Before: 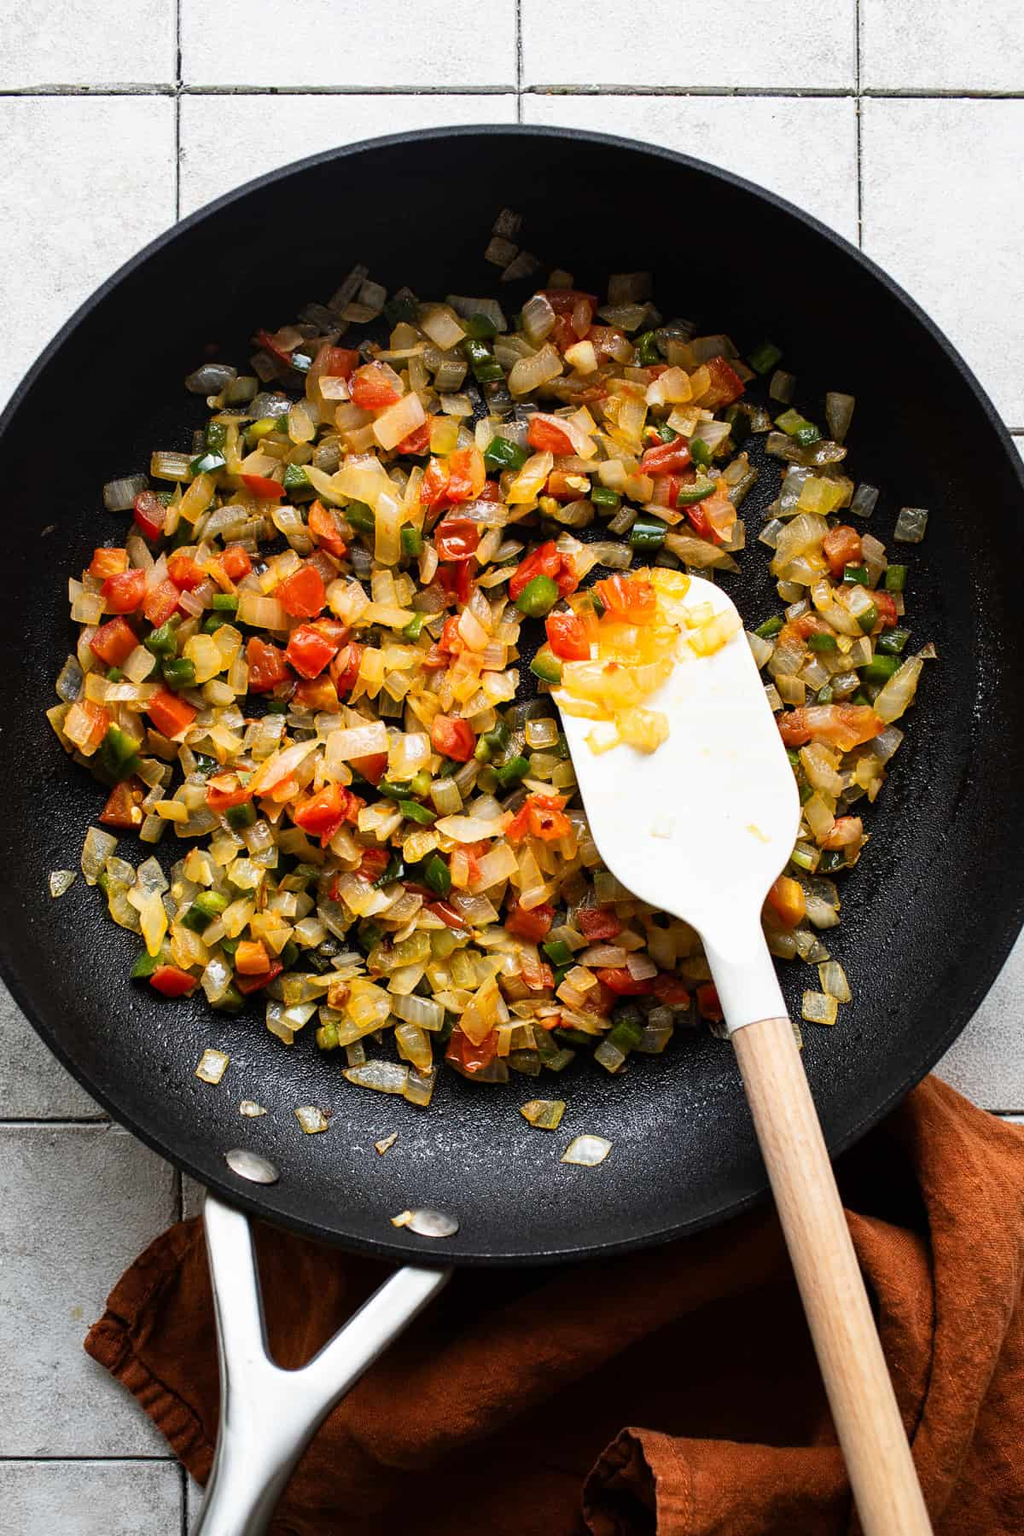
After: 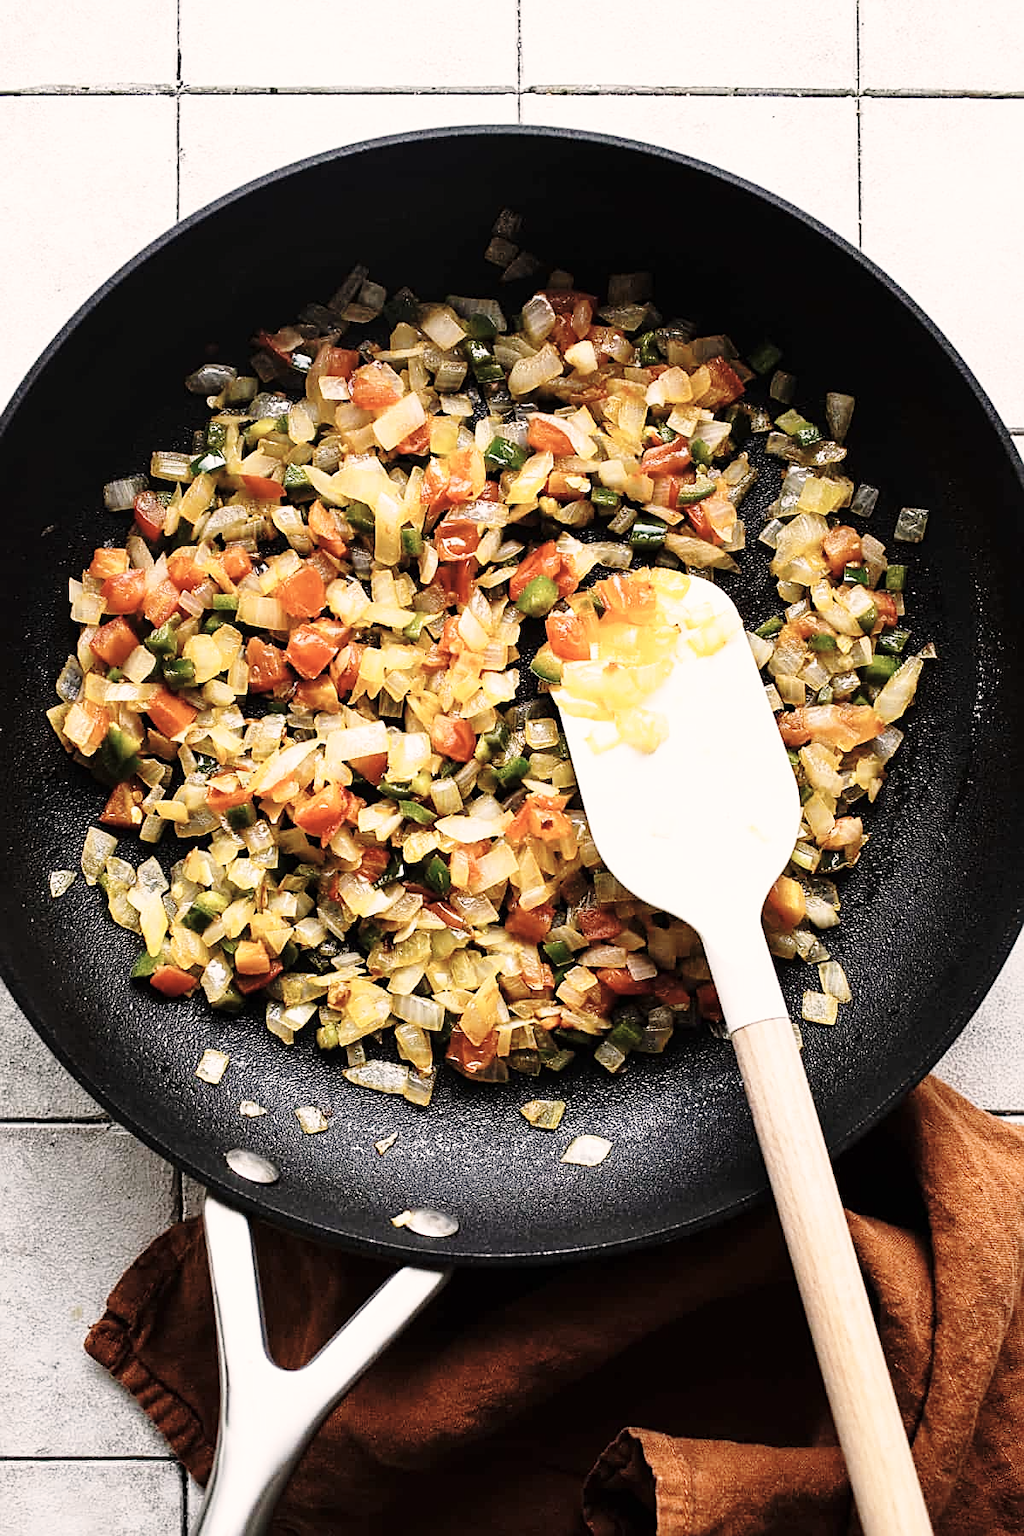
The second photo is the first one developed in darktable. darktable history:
color correction: highlights a* 5.54, highlights b* 5.22, saturation 0.631
base curve: curves: ch0 [(0, 0) (0.028, 0.03) (0.121, 0.232) (0.46, 0.748) (0.859, 0.968) (1, 1)], preserve colors none
sharpen: on, module defaults
